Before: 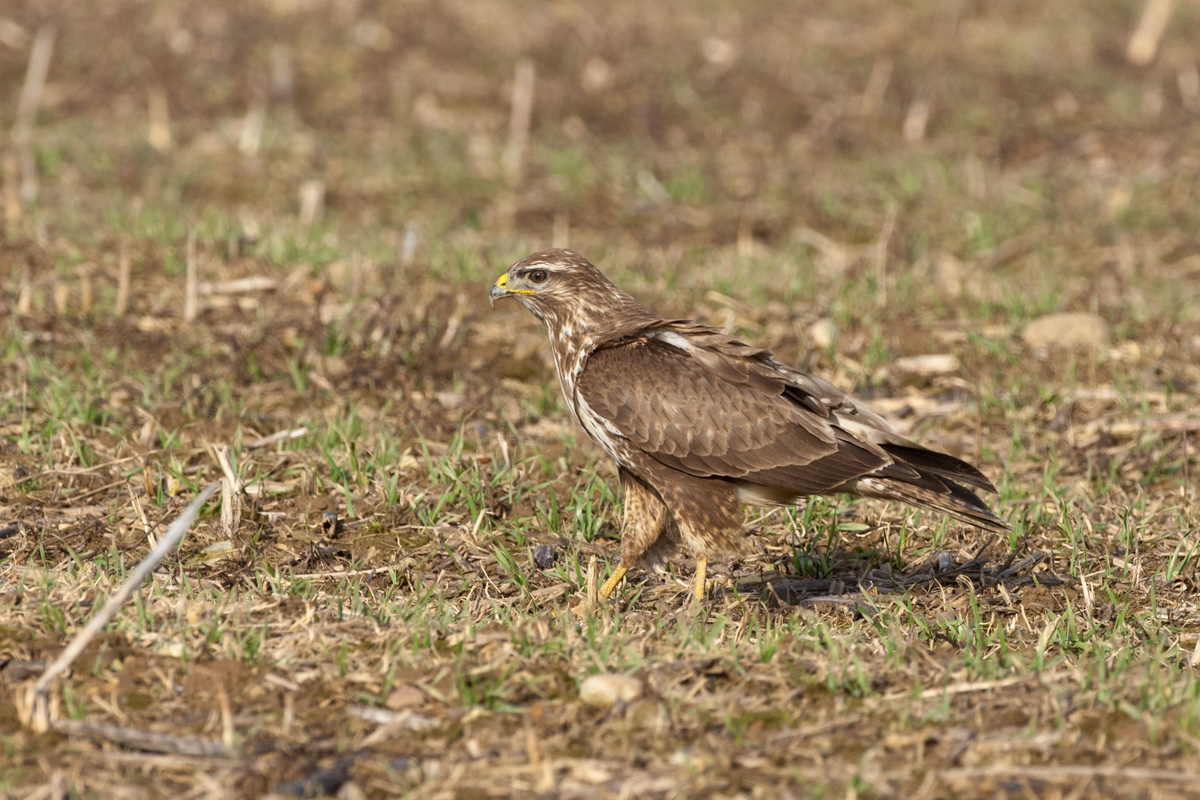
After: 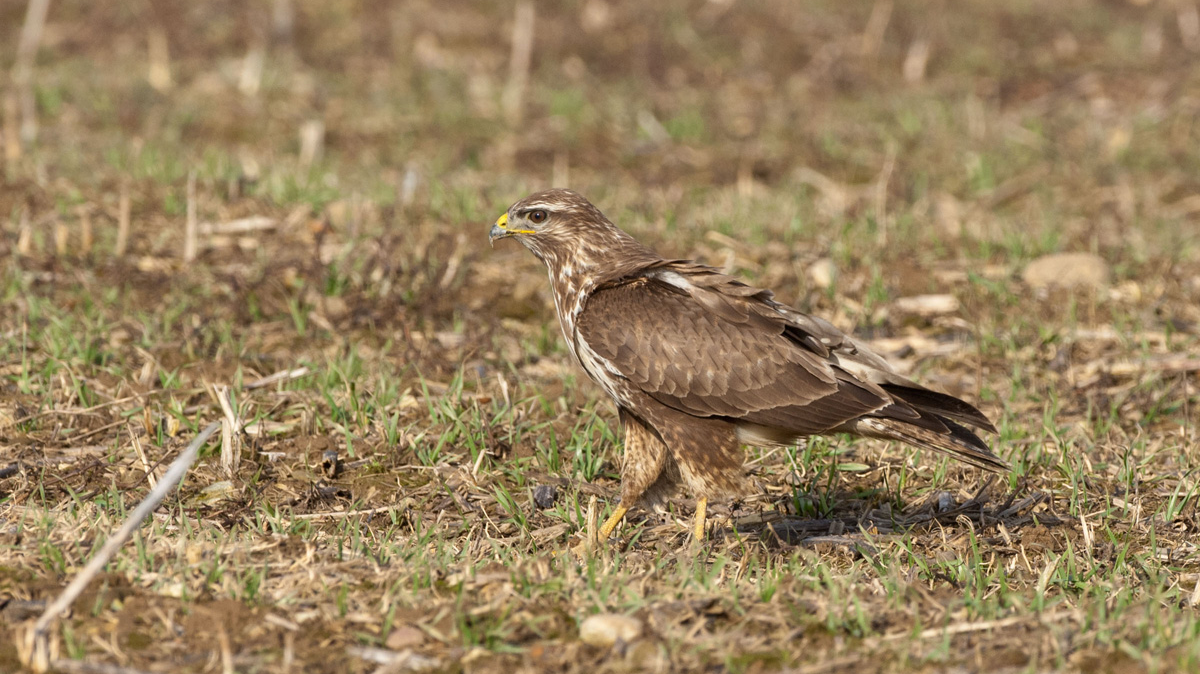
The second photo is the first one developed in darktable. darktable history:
crop: top 7.592%, bottom 8.105%
